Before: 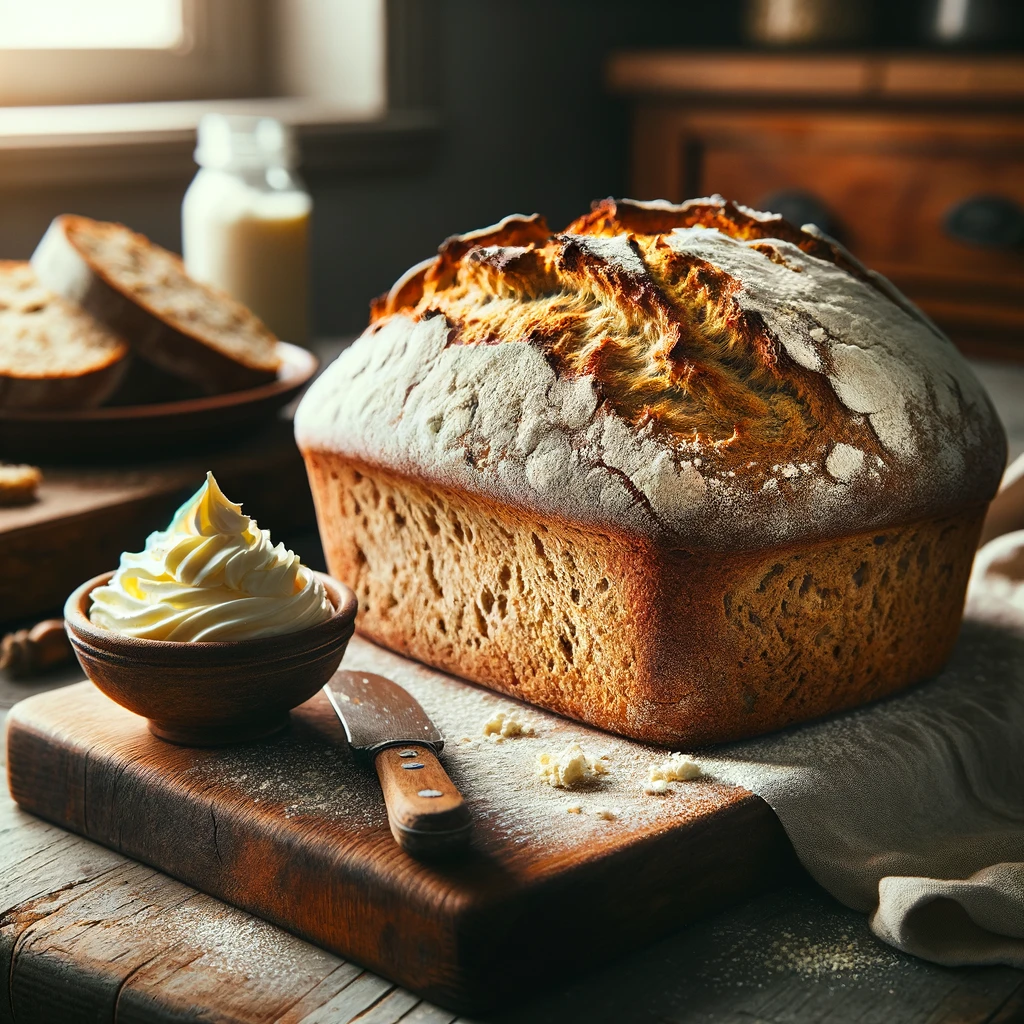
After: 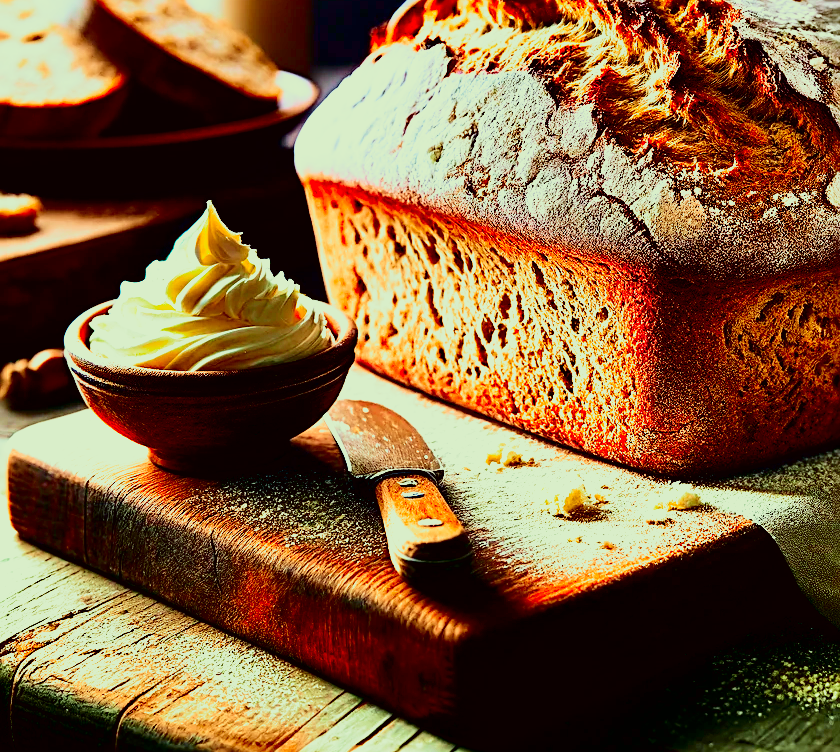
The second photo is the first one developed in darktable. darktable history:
color correction: highlights a* -10.77, highlights b* 9.8, saturation 1.72
filmic rgb: middle gray luminance 8.8%, black relative exposure -6.3 EV, white relative exposure 2.7 EV, threshold 6 EV, target black luminance 0%, hardness 4.74, latitude 73.47%, contrast 1.332, shadows ↔ highlights balance 10.13%, add noise in highlights 0, preserve chrominance no, color science v3 (2019), use custom middle-gray values true, iterations of high-quality reconstruction 0, contrast in highlights soft, enable highlight reconstruction true
tone equalizer: on, module defaults
sharpen: radius 2.676, amount 0.669
tone curve: curves: ch0 [(0, 0) (0.049, 0.01) (0.154, 0.081) (0.491, 0.519) (0.748, 0.765) (1, 0.919)]; ch1 [(0, 0) (0.172, 0.123) (0.317, 0.272) (0.401, 0.422) (0.489, 0.496) (0.531, 0.557) (0.615, 0.612) (0.741, 0.783) (1, 1)]; ch2 [(0, 0) (0.411, 0.424) (0.483, 0.478) (0.544, 0.56) (0.686, 0.638) (1, 1)], color space Lab, independent channels, preserve colors none
graduated density: hue 238.83°, saturation 50%
crop: top 26.531%, right 17.959%
